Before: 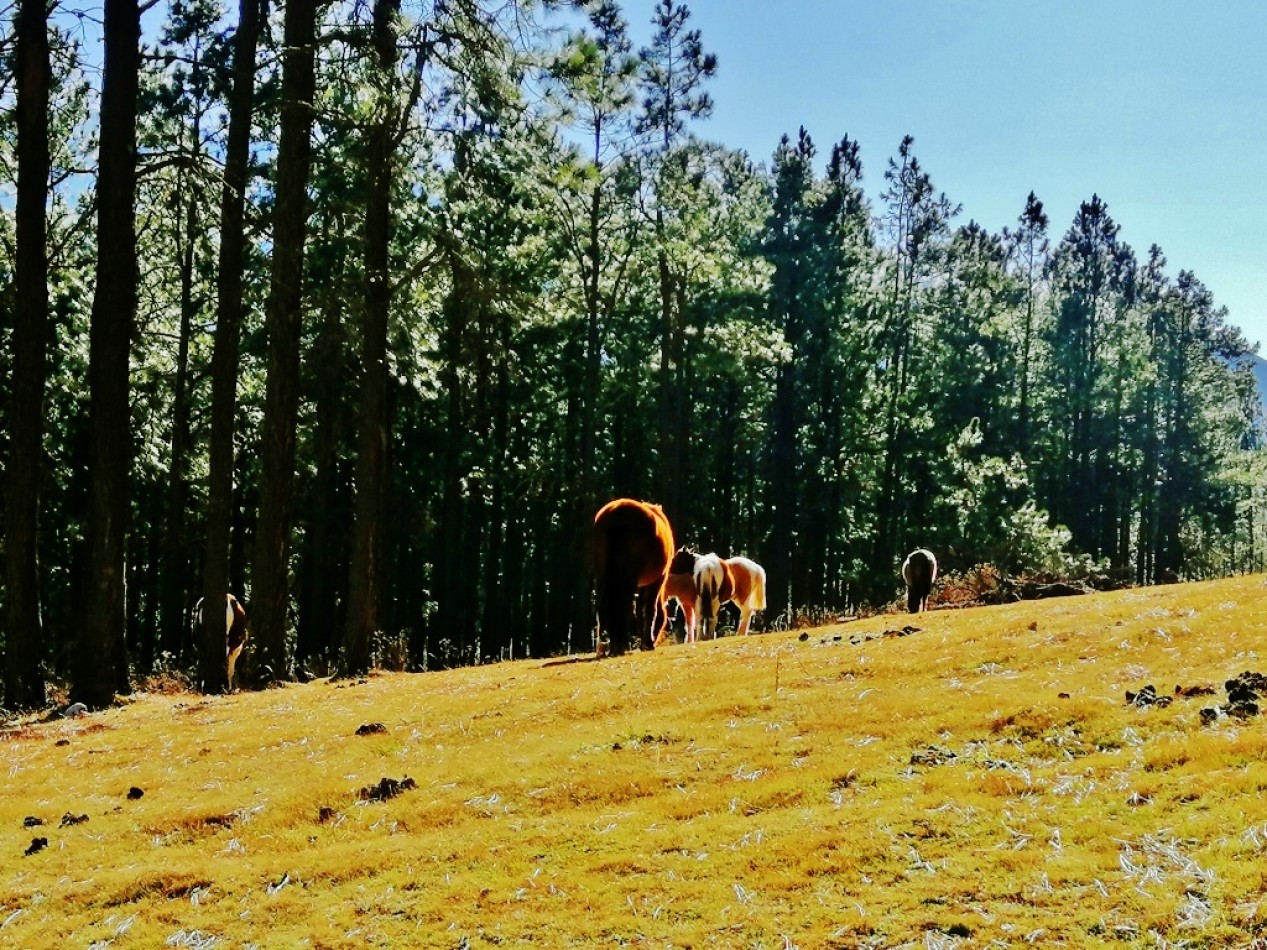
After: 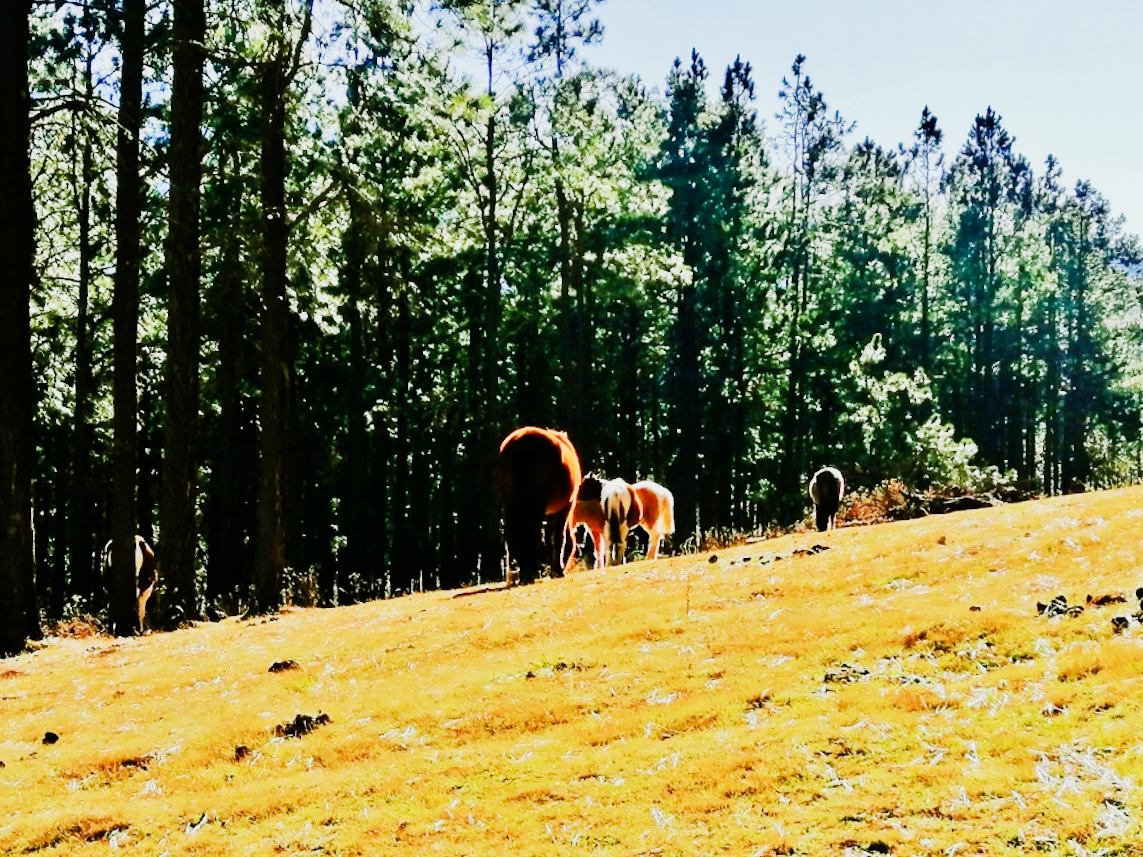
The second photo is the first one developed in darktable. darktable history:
exposure: exposure 1 EV, compensate highlight preservation false
sigmoid: on, module defaults
crop and rotate: angle 1.96°, left 5.673%, top 5.673%
